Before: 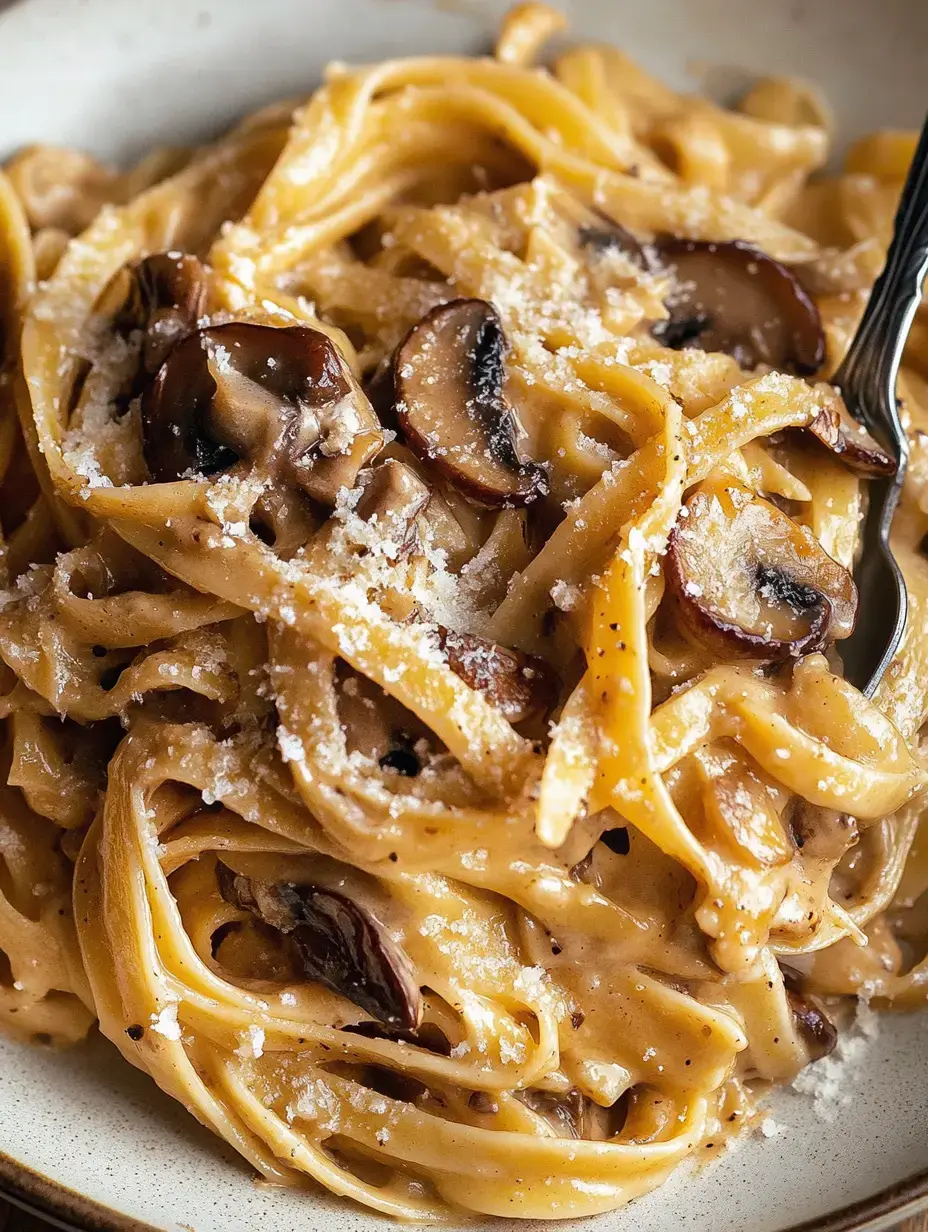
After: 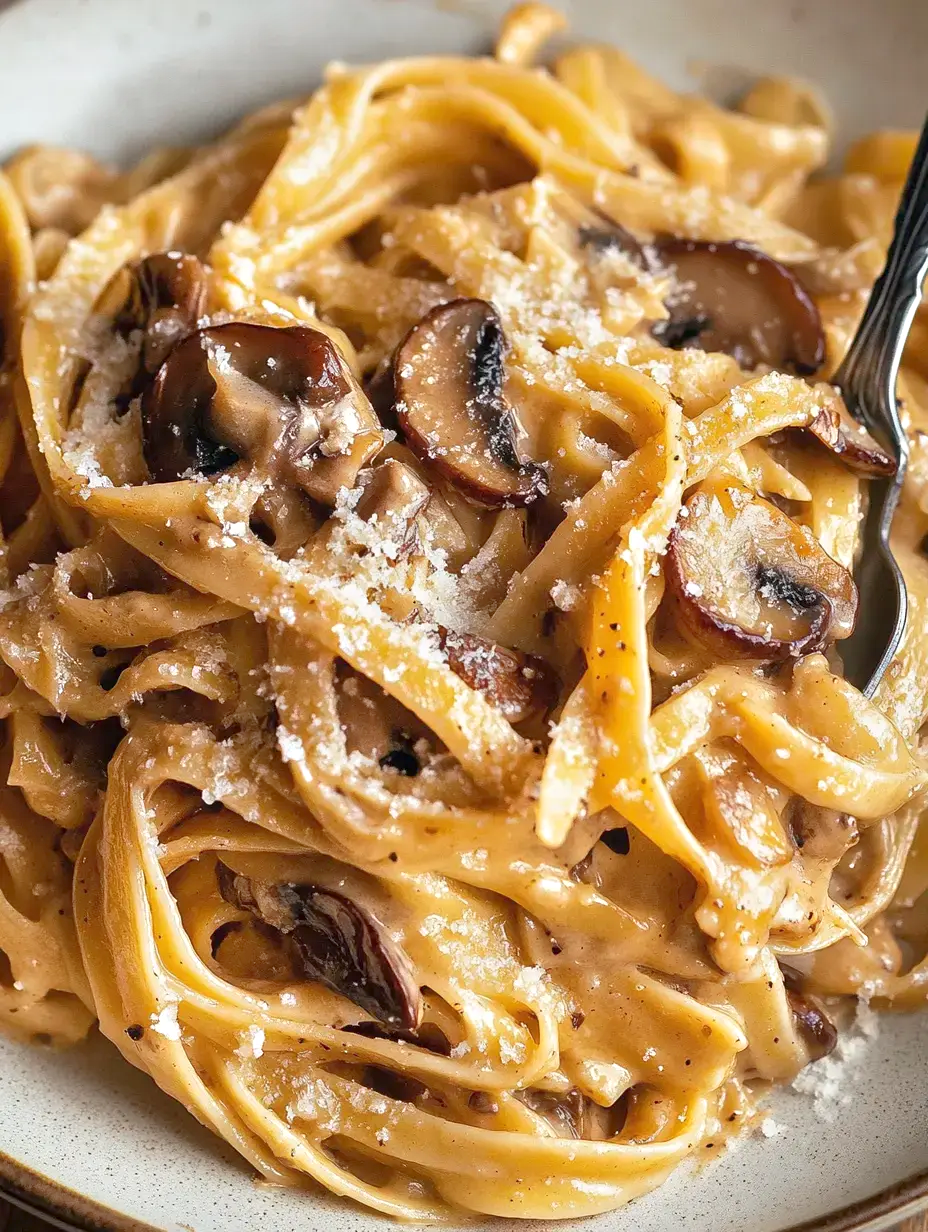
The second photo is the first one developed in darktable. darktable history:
tone equalizer: -8 EV 1.03 EV, -7 EV 0.983 EV, -6 EV 0.985 EV, -5 EV 0.973 EV, -4 EV 1.03 EV, -3 EV 0.738 EV, -2 EV 0.491 EV, -1 EV 0.242 EV
